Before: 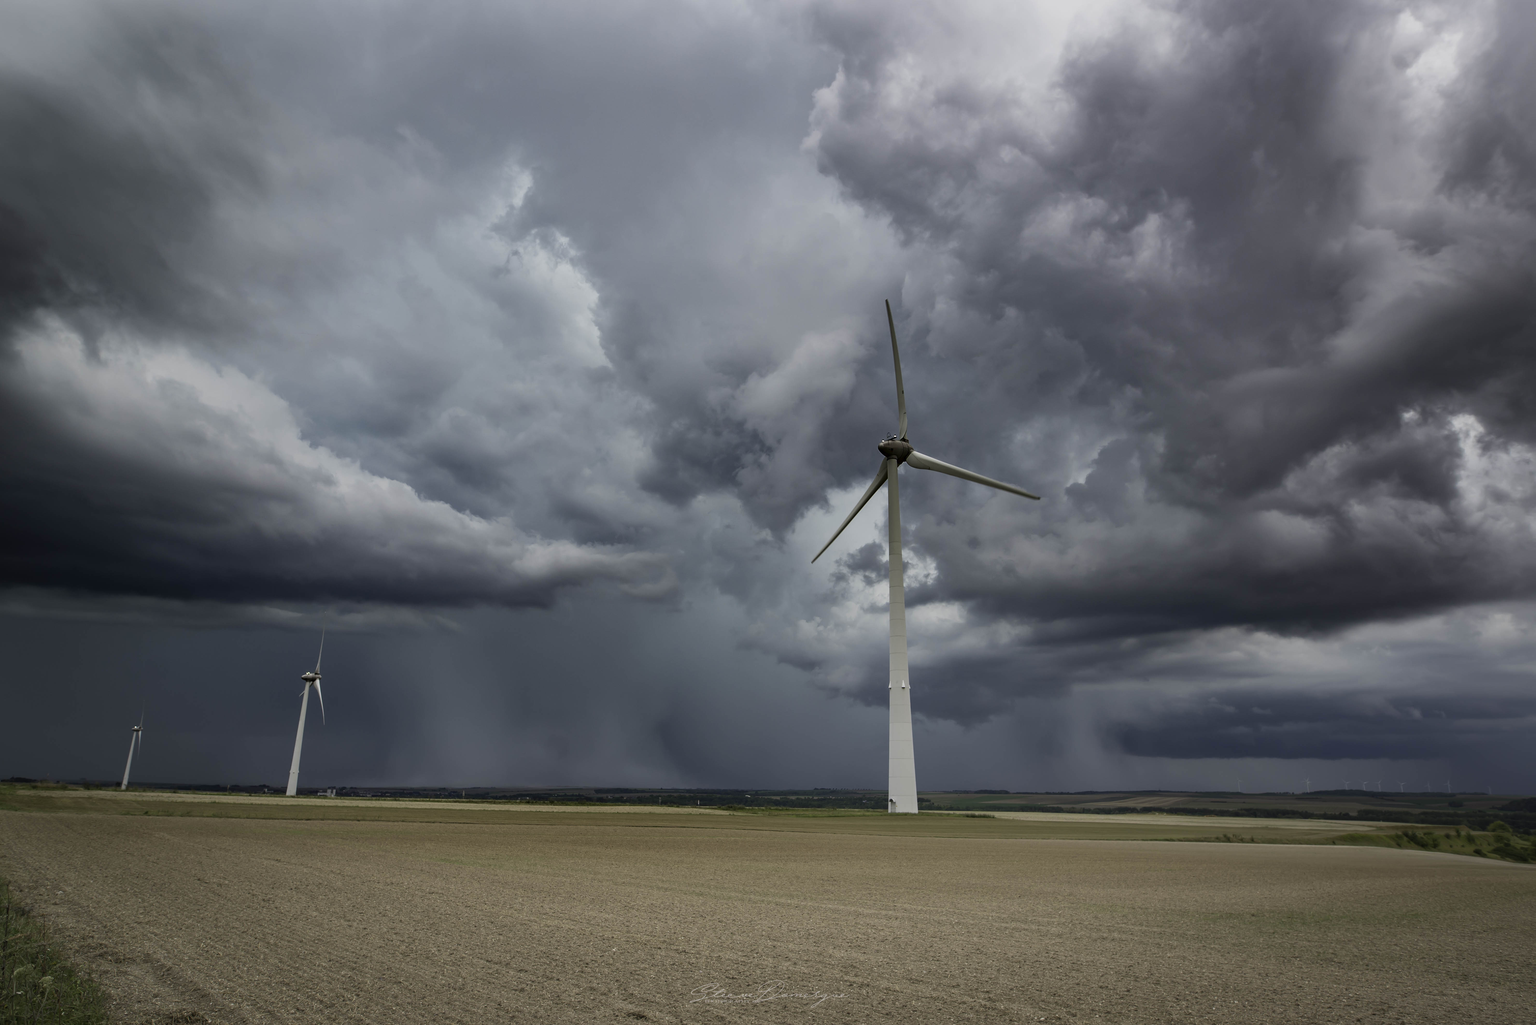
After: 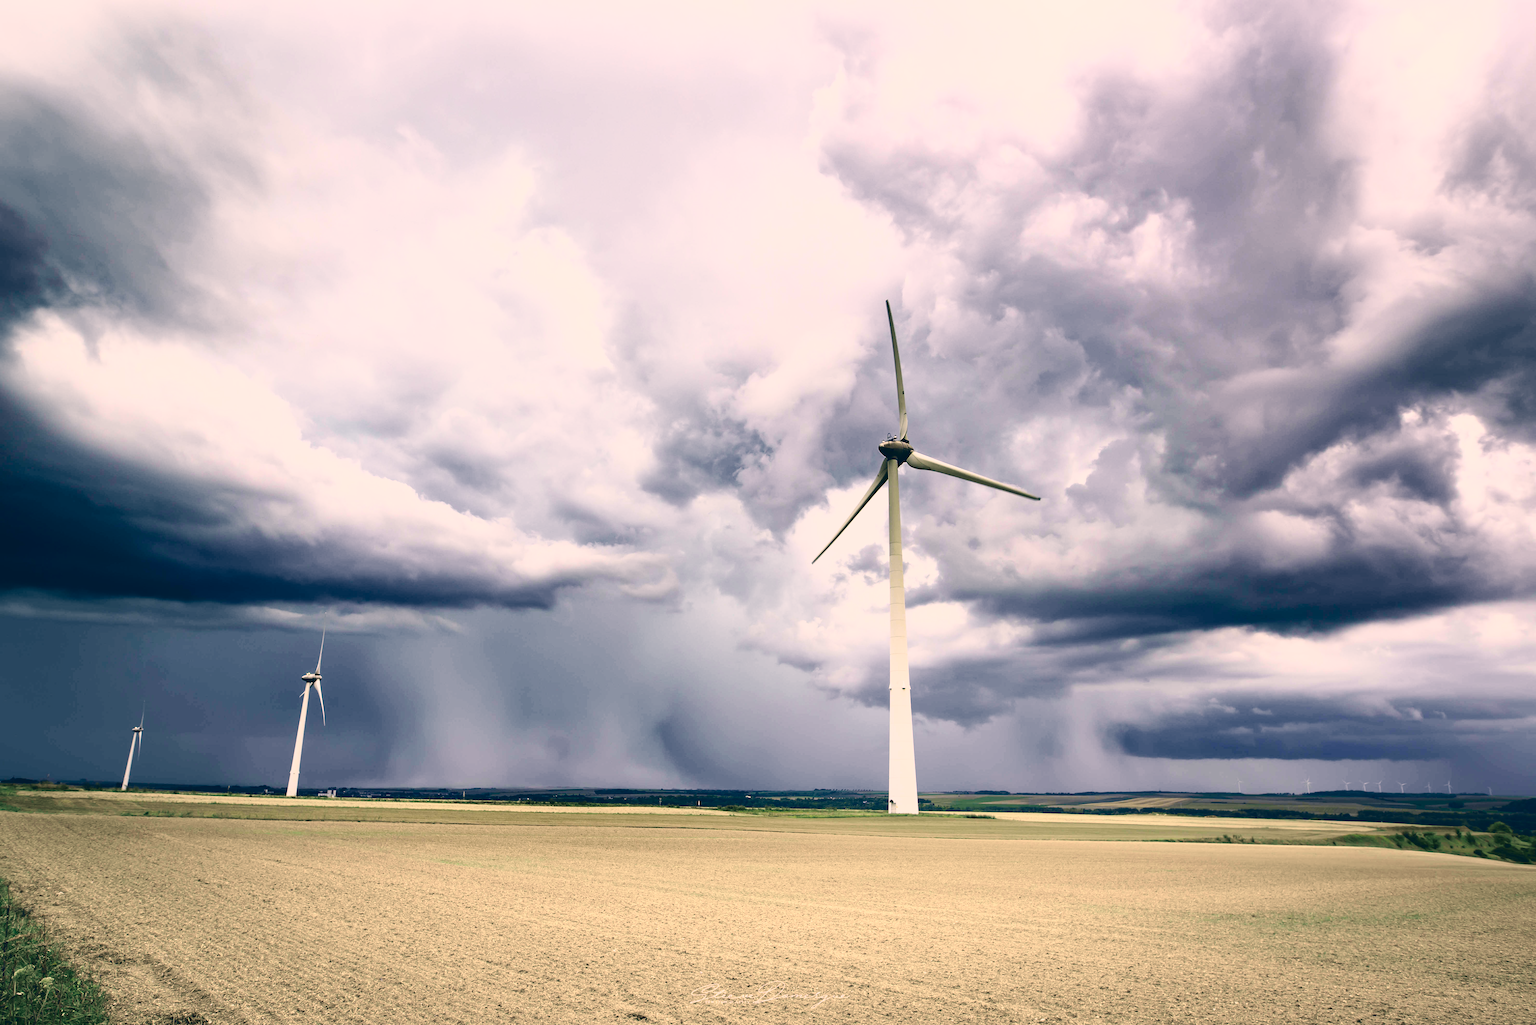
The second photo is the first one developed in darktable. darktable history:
tone curve: curves: ch0 [(0, 0.039) (0.104, 0.094) (0.285, 0.301) (0.673, 0.796) (0.845, 0.932) (0.994, 0.971)]; ch1 [(0, 0) (0.356, 0.385) (0.424, 0.405) (0.498, 0.502) (0.586, 0.57) (0.657, 0.642) (1, 1)]; ch2 [(0, 0) (0.424, 0.438) (0.46, 0.453) (0.515, 0.505) (0.557, 0.57) (0.612, 0.583) (0.722, 0.67) (1, 1)], color space Lab, independent channels, preserve colors none
color balance rgb: perceptual saturation grading › global saturation 14.709%, perceptual brilliance grading › global brilliance 18.645%
color correction: highlights a* 10.27, highlights b* 14.54, shadows a* -9.56, shadows b* -15.02
base curve: curves: ch0 [(0, 0) (0.028, 0.03) (0.121, 0.232) (0.46, 0.748) (0.859, 0.968) (1, 1)], preserve colors none
contrast brightness saturation: contrast -0.019, brightness -0.007, saturation 0.042
